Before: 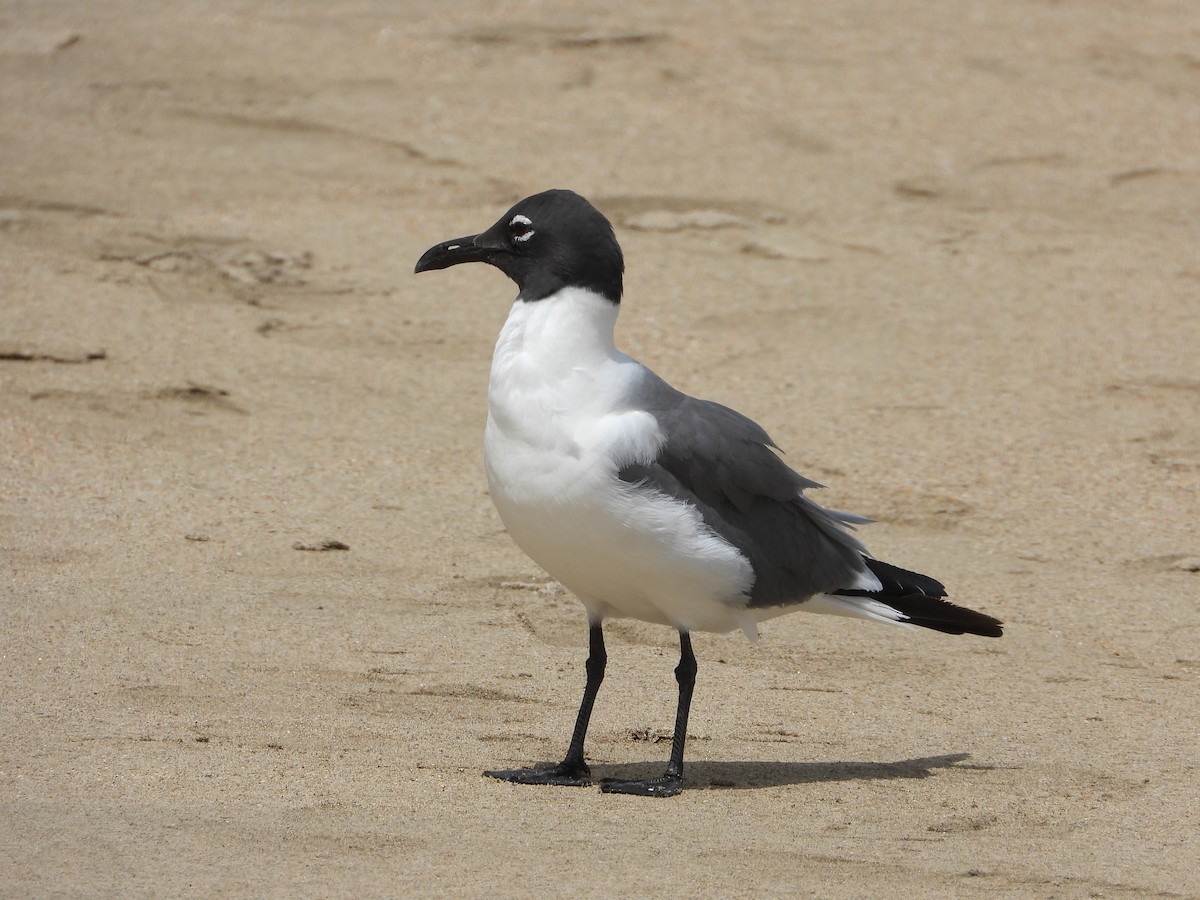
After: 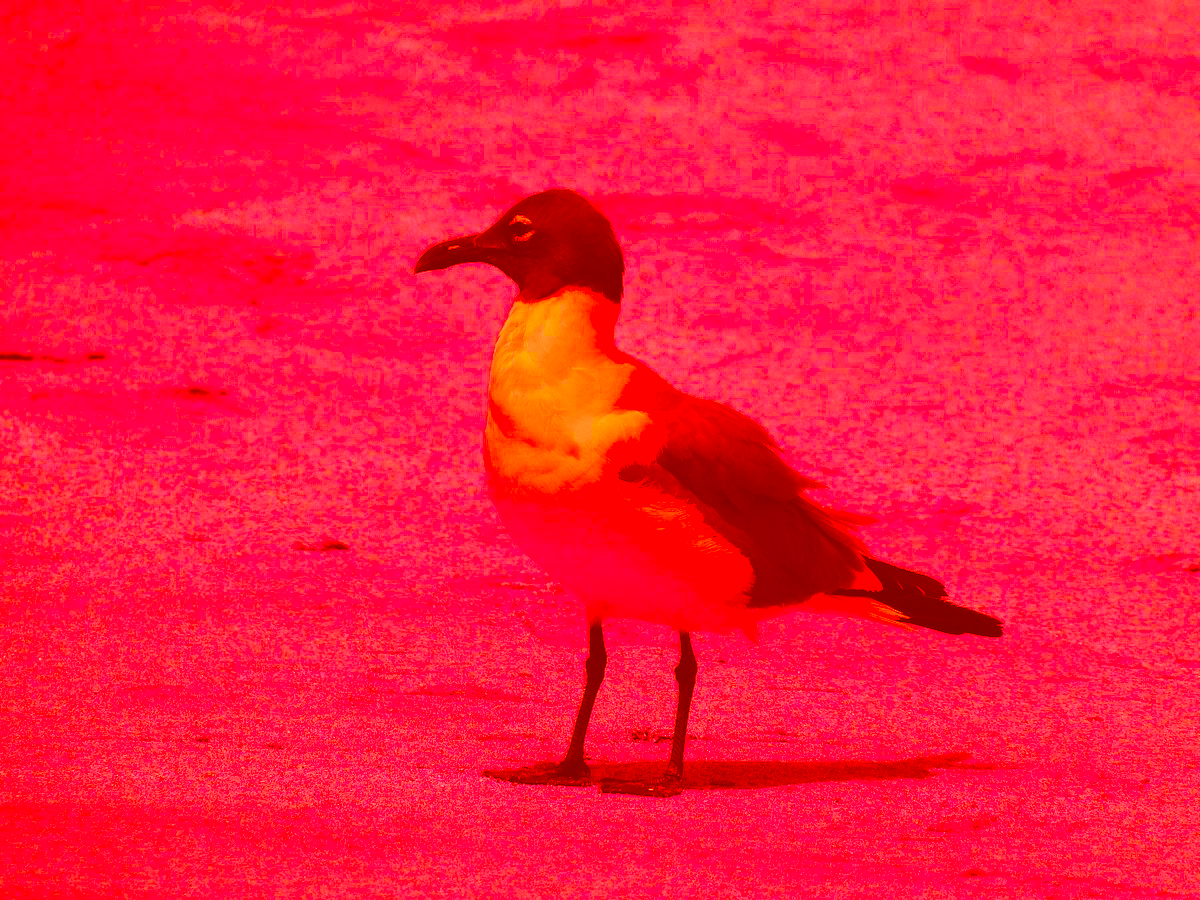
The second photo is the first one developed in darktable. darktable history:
tone equalizer: -8 EV -0.718 EV, -7 EV -0.734 EV, -6 EV -0.639 EV, -5 EV -0.392 EV, -3 EV 0.384 EV, -2 EV 0.6 EV, -1 EV 0.691 EV, +0 EV 0.761 EV, edges refinement/feathering 500, mask exposure compensation -1.57 EV, preserve details no
color correction: highlights a* -39.51, highlights b* -39.95, shadows a* -39.7, shadows b* -39.72, saturation -2.95
contrast equalizer: octaves 7, y [[0.51, 0.537, 0.559, 0.574, 0.599, 0.618], [0.5 ×6], [0.5 ×6], [0 ×6], [0 ×6]], mix -0.301
